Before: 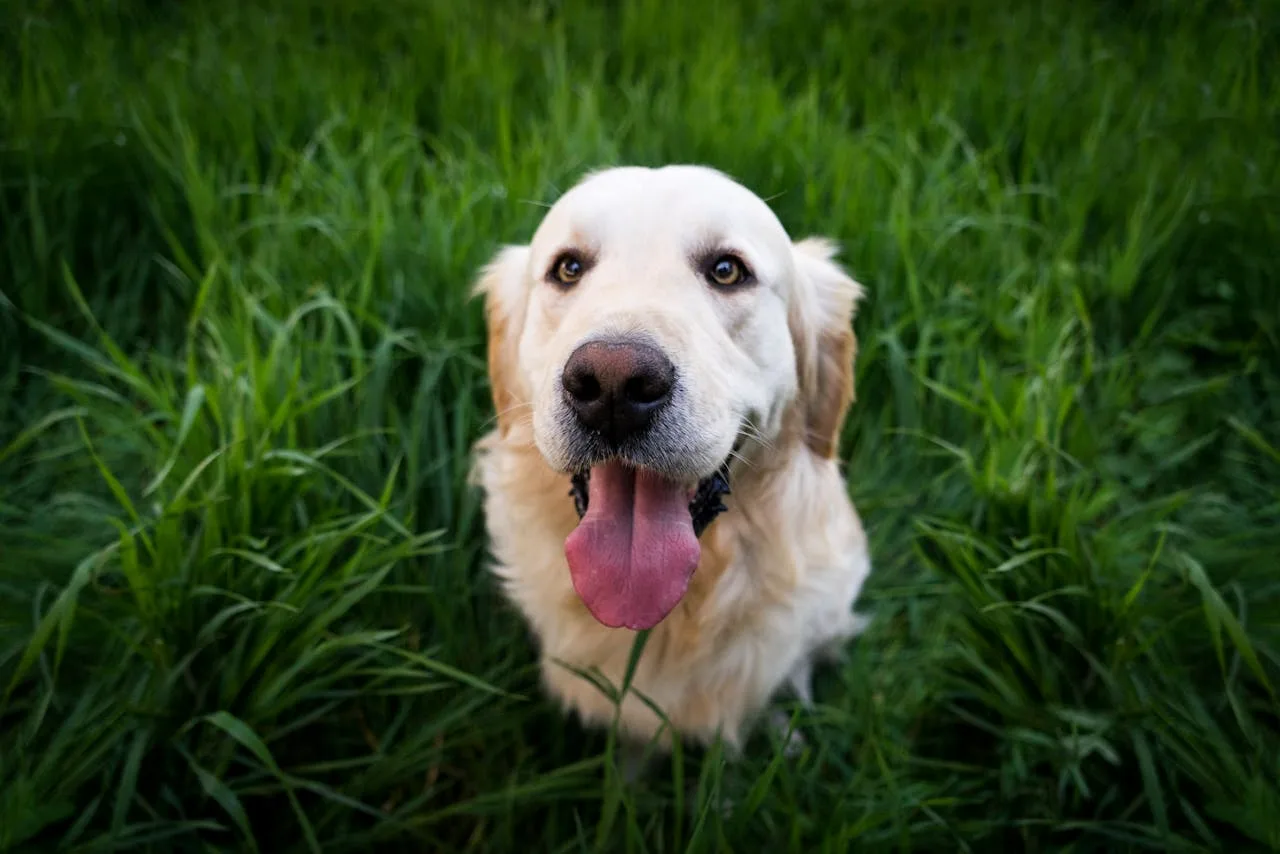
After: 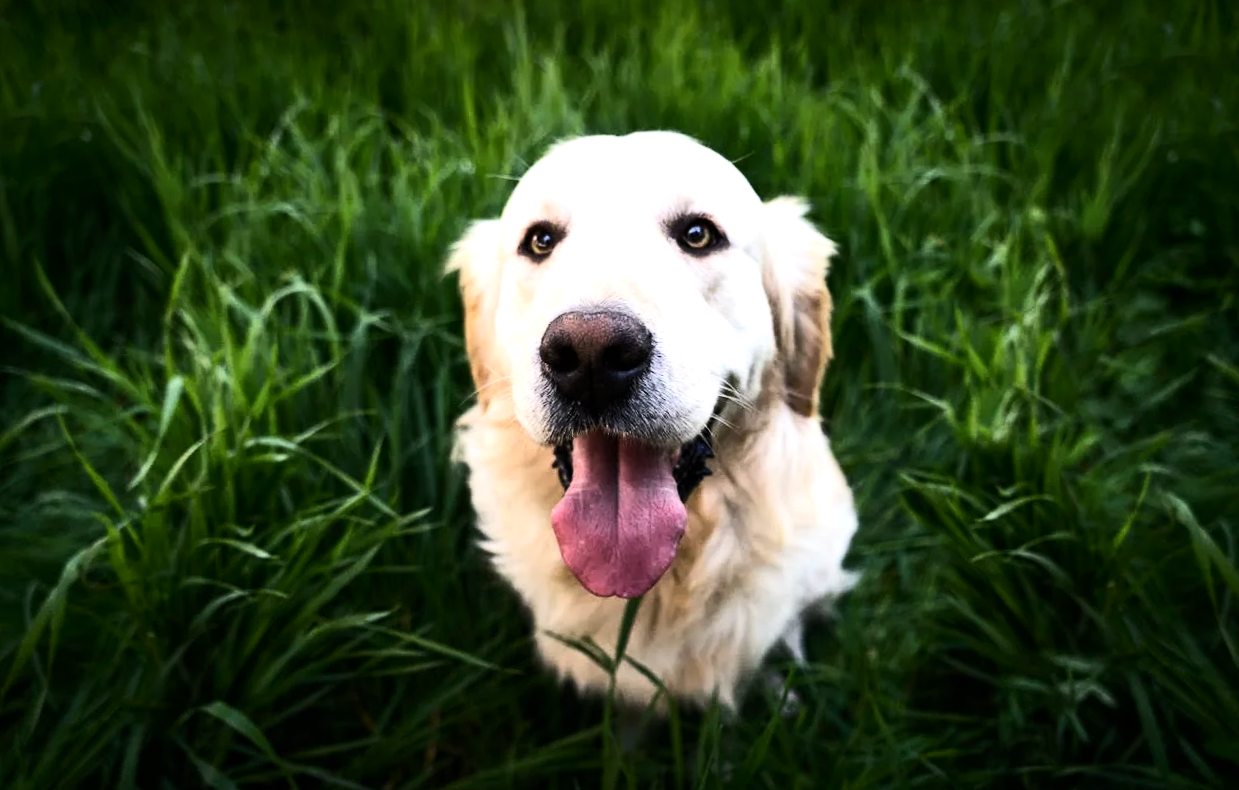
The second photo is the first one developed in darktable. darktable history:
tone equalizer: -8 EV -0.75 EV, -7 EV -0.7 EV, -6 EV -0.6 EV, -5 EV -0.4 EV, -3 EV 0.4 EV, -2 EV 0.6 EV, -1 EV 0.7 EV, +0 EV 0.75 EV, edges refinement/feathering 500, mask exposure compensation -1.57 EV, preserve details no
rotate and perspective: rotation -3°, crop left 0.031, crop right 0.968, crop top 0.07, crop bottom 0.93
contrast brightness saturation: contrast 0.24, brightness 0.09
